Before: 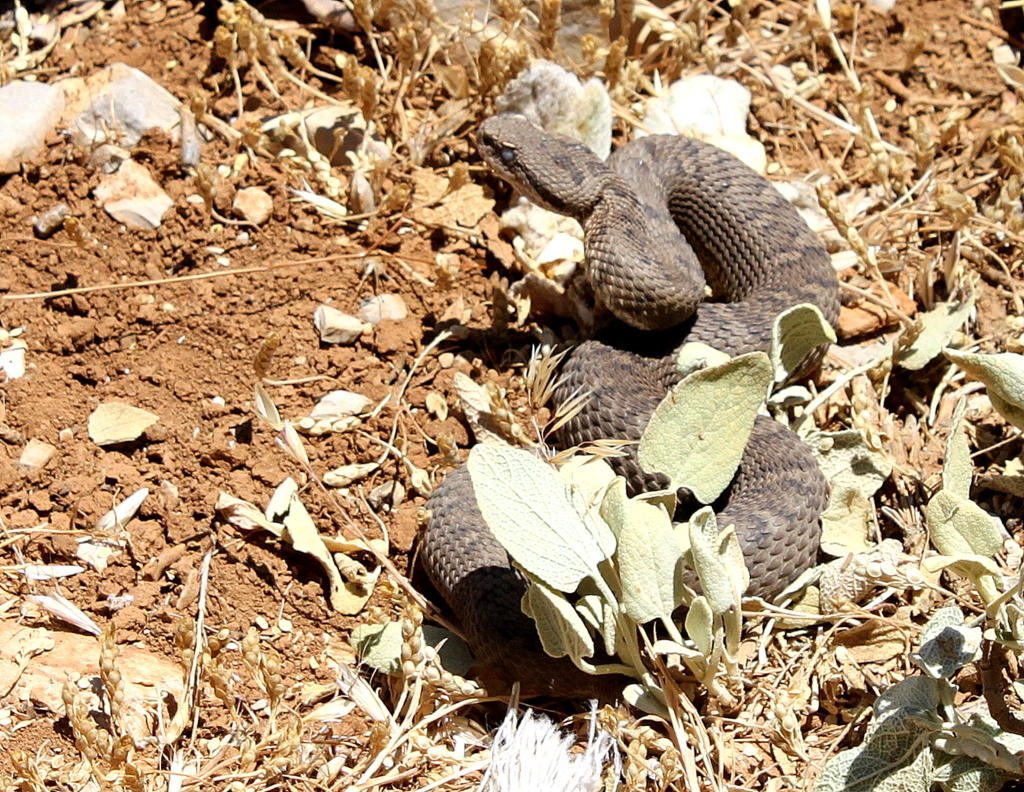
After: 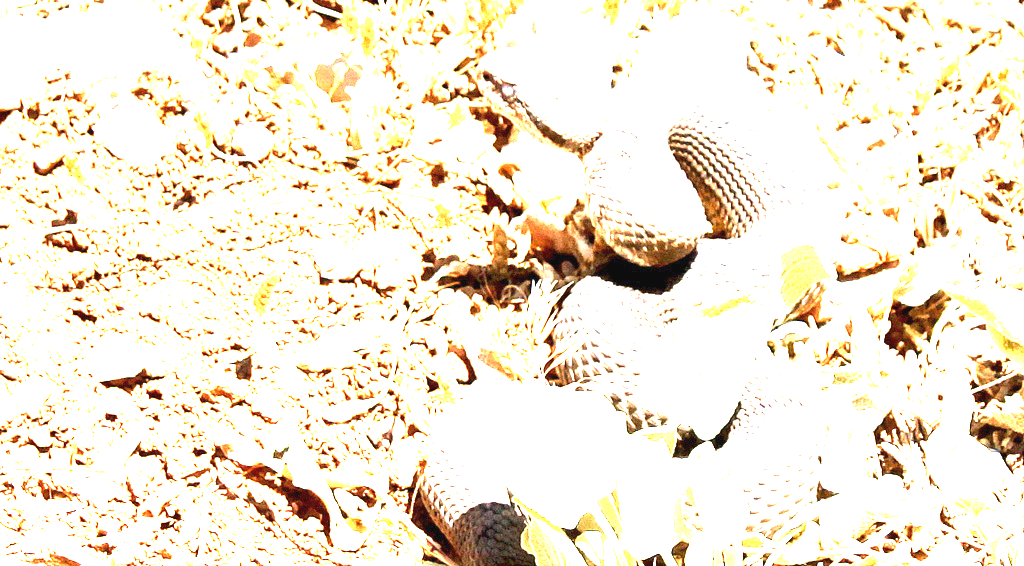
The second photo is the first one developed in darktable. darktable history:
crop and rotate: top 8.153%, bottom 20.281%
exposure: black level correction 0, exposure 4.016 EV, compensate highlight preservation false
